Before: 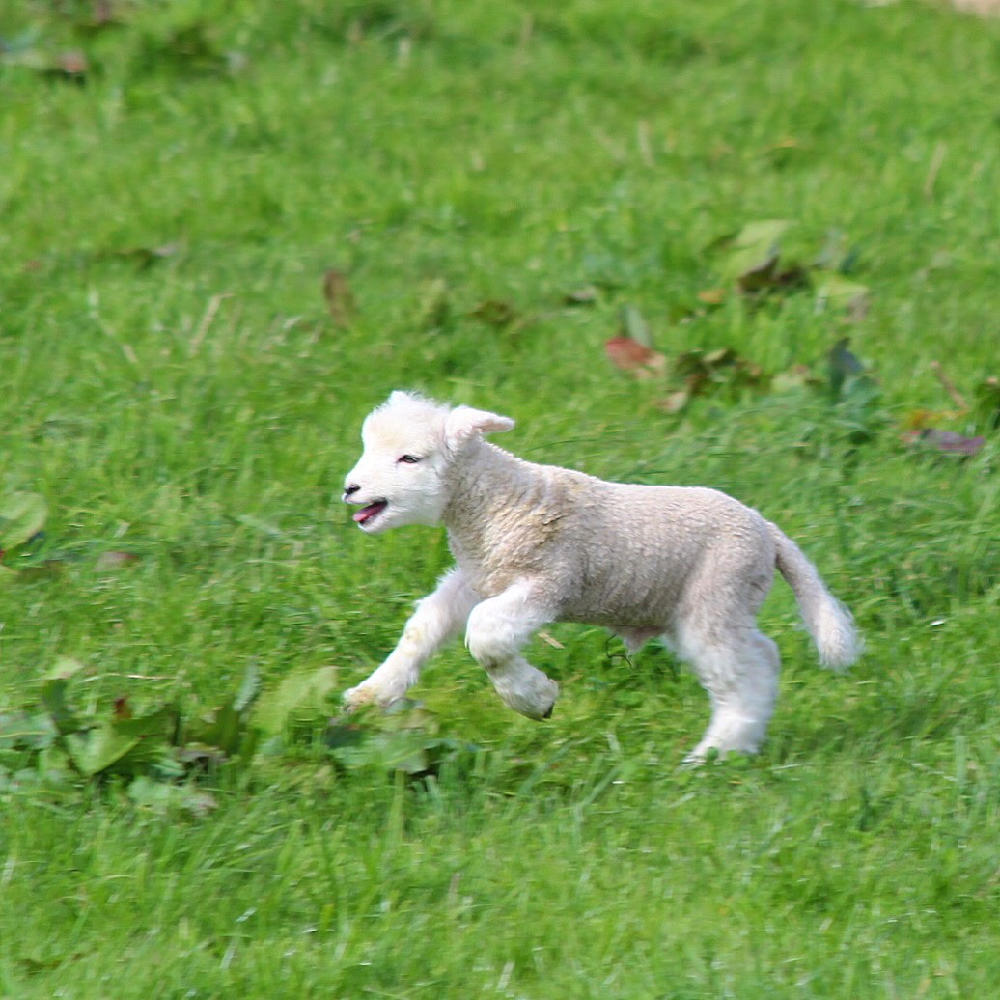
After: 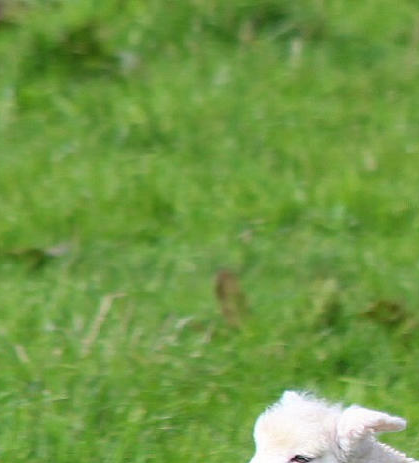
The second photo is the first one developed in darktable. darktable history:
contrast equalizer: y [[0.5, 0.5, 0.472, 0.5, 0.5, 0.5], [0.5 ×6], [0.5 ×6], [0 ×6], [0 ×6]]
crop and rotate: left 10.817%, top 0.062%, right 47.194%, bottom 53.626%
